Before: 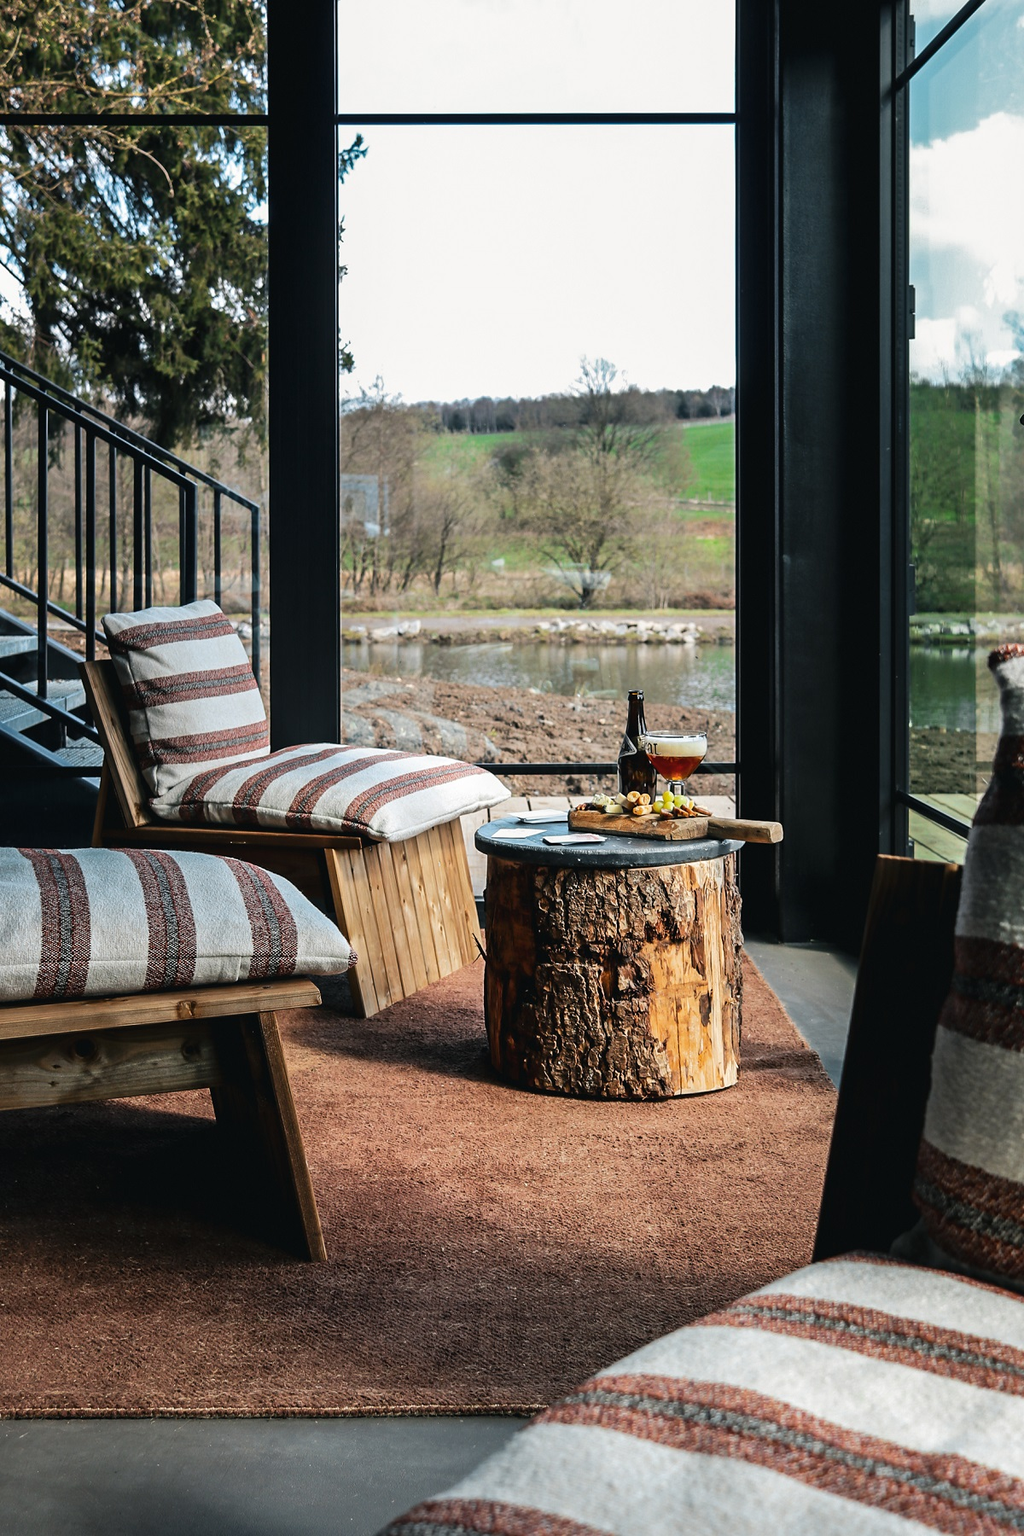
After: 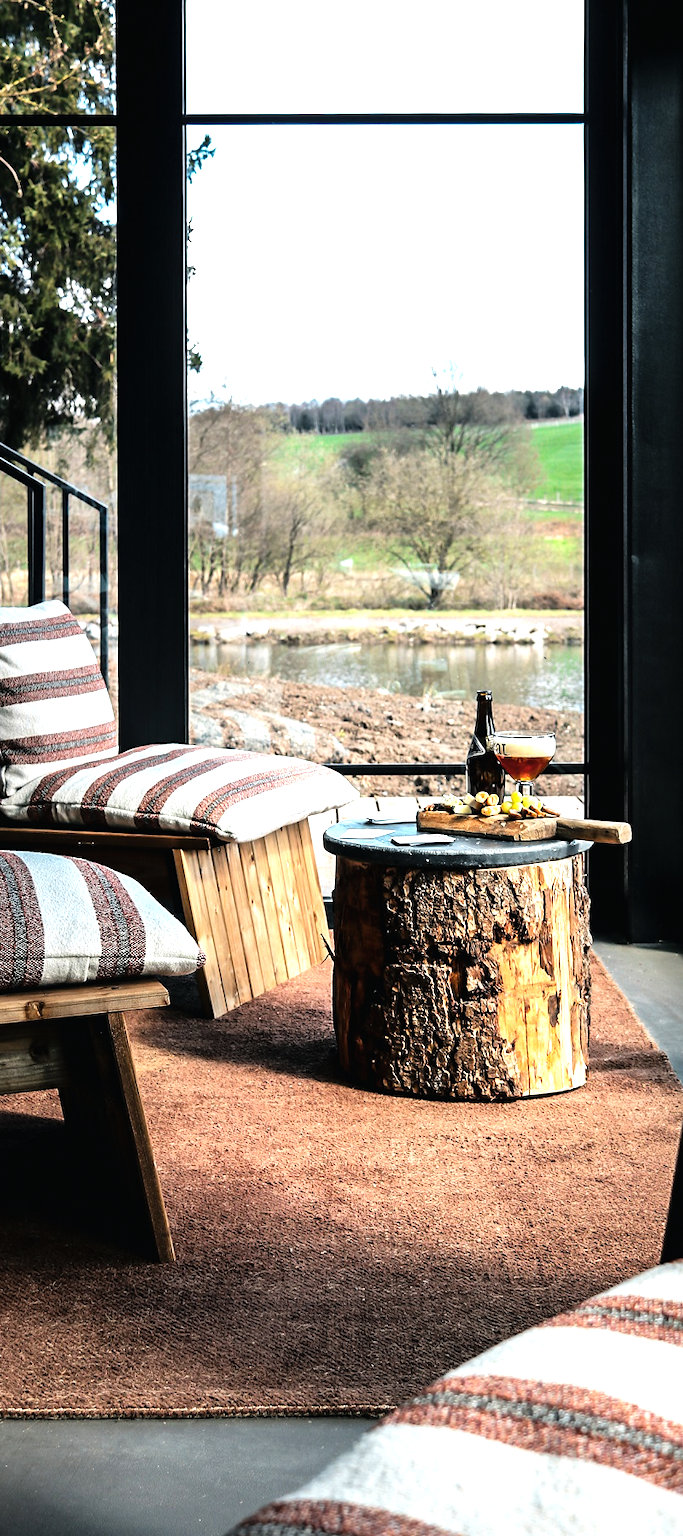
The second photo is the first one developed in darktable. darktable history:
tone equalizer: -8 EV -1.12 EV, -7 EV -1.04 EV, -6 EV -0.857 EV, -5 EV -0.585 EV, -3 EV 0.586 EV, -2 EV 0.843 EV, -1 EV 0.991 EV, +0 EV 1.06 EV, mask exposure compensation -0.505 EV
crop and rotate: left 14.878%, right 18.377%
